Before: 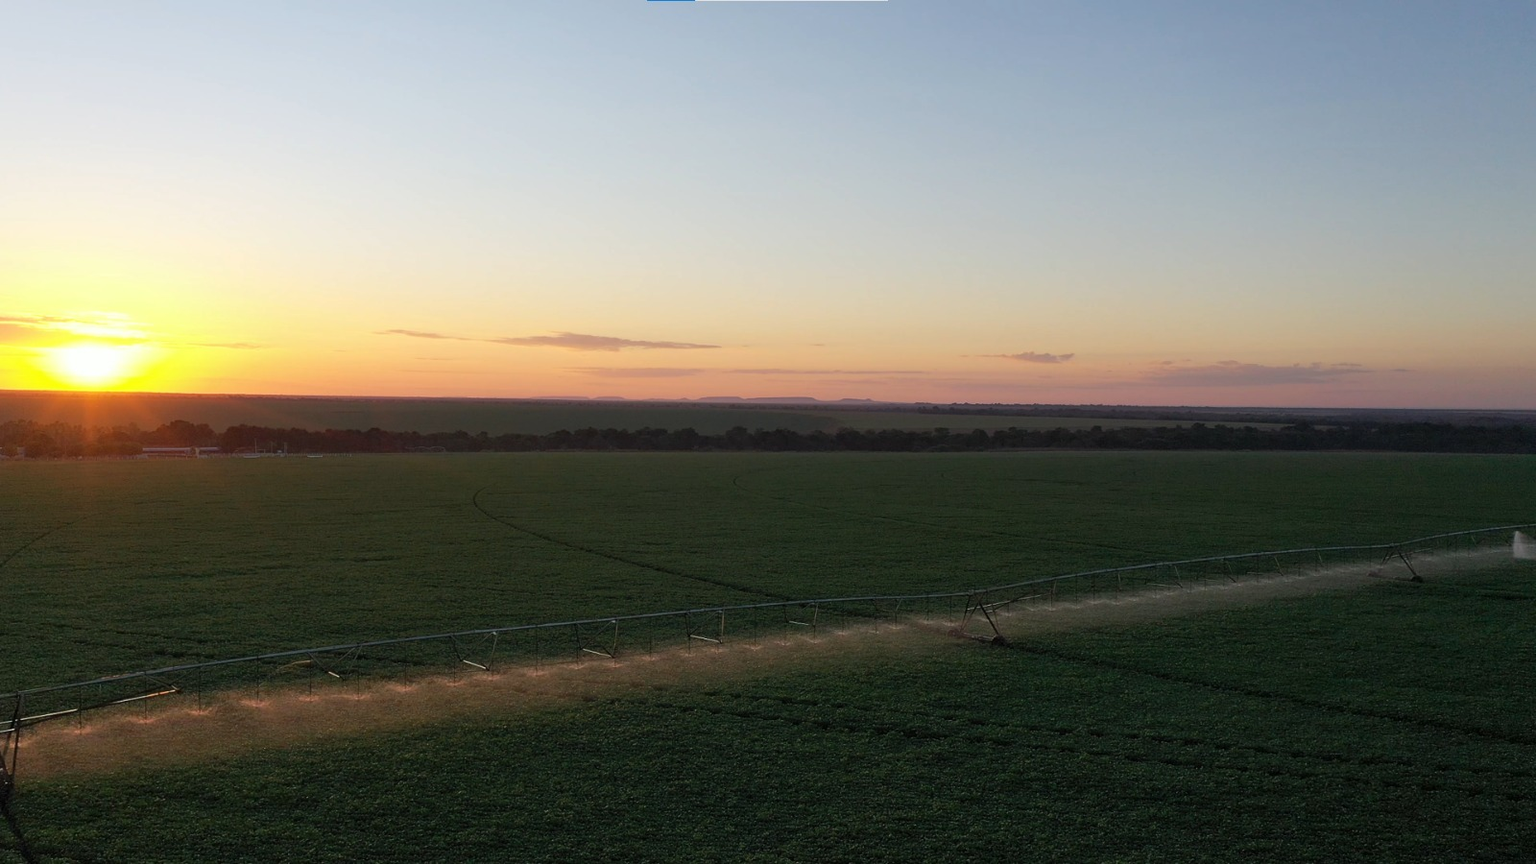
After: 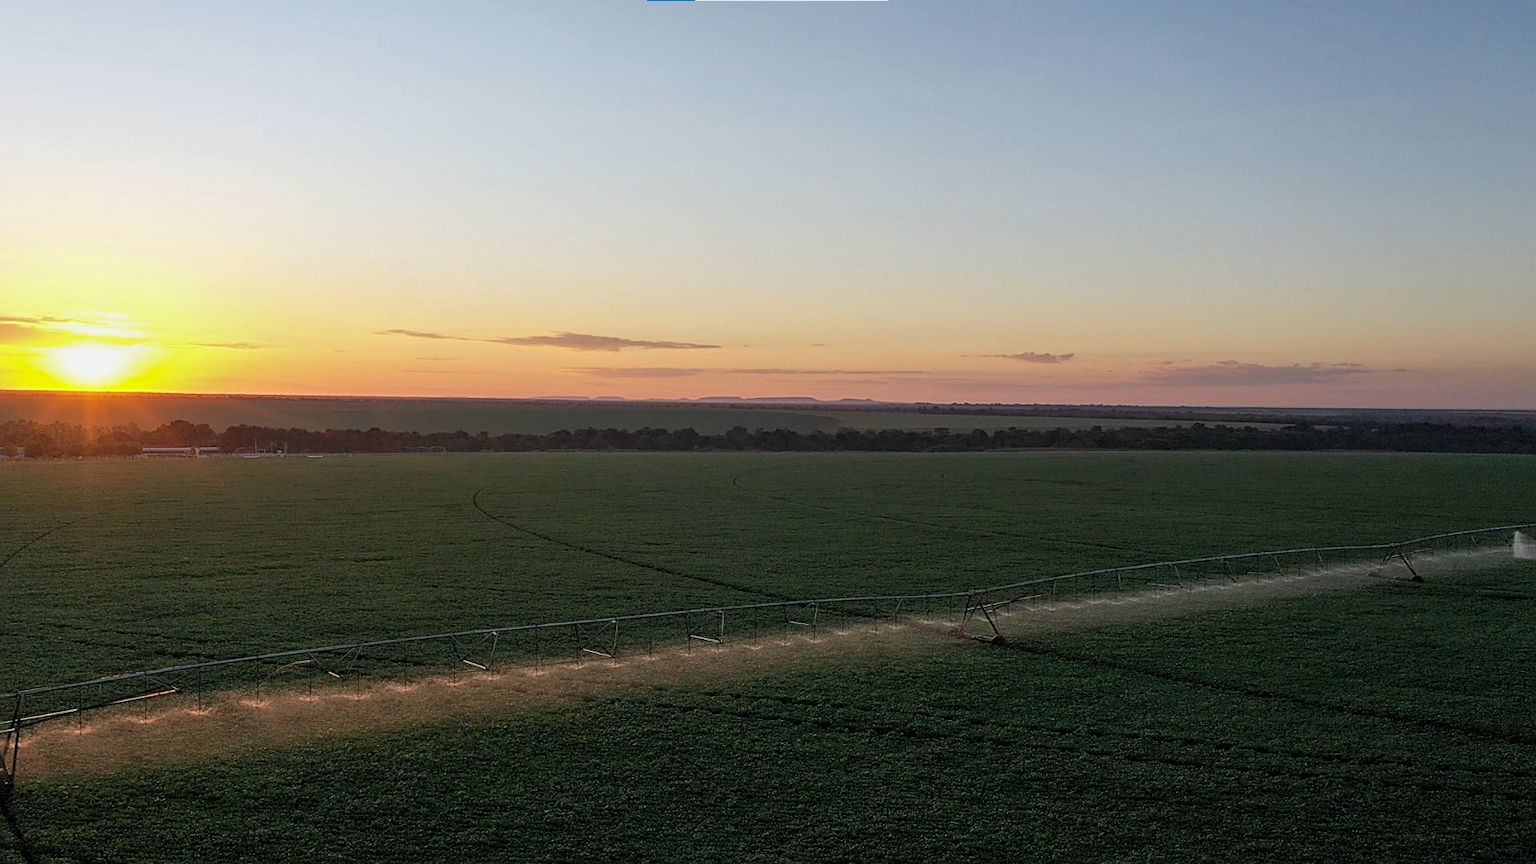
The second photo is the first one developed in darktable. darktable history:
local contrast: highlights 5%, shadows 7%, detail 134%
sharpen: on, module defaults
